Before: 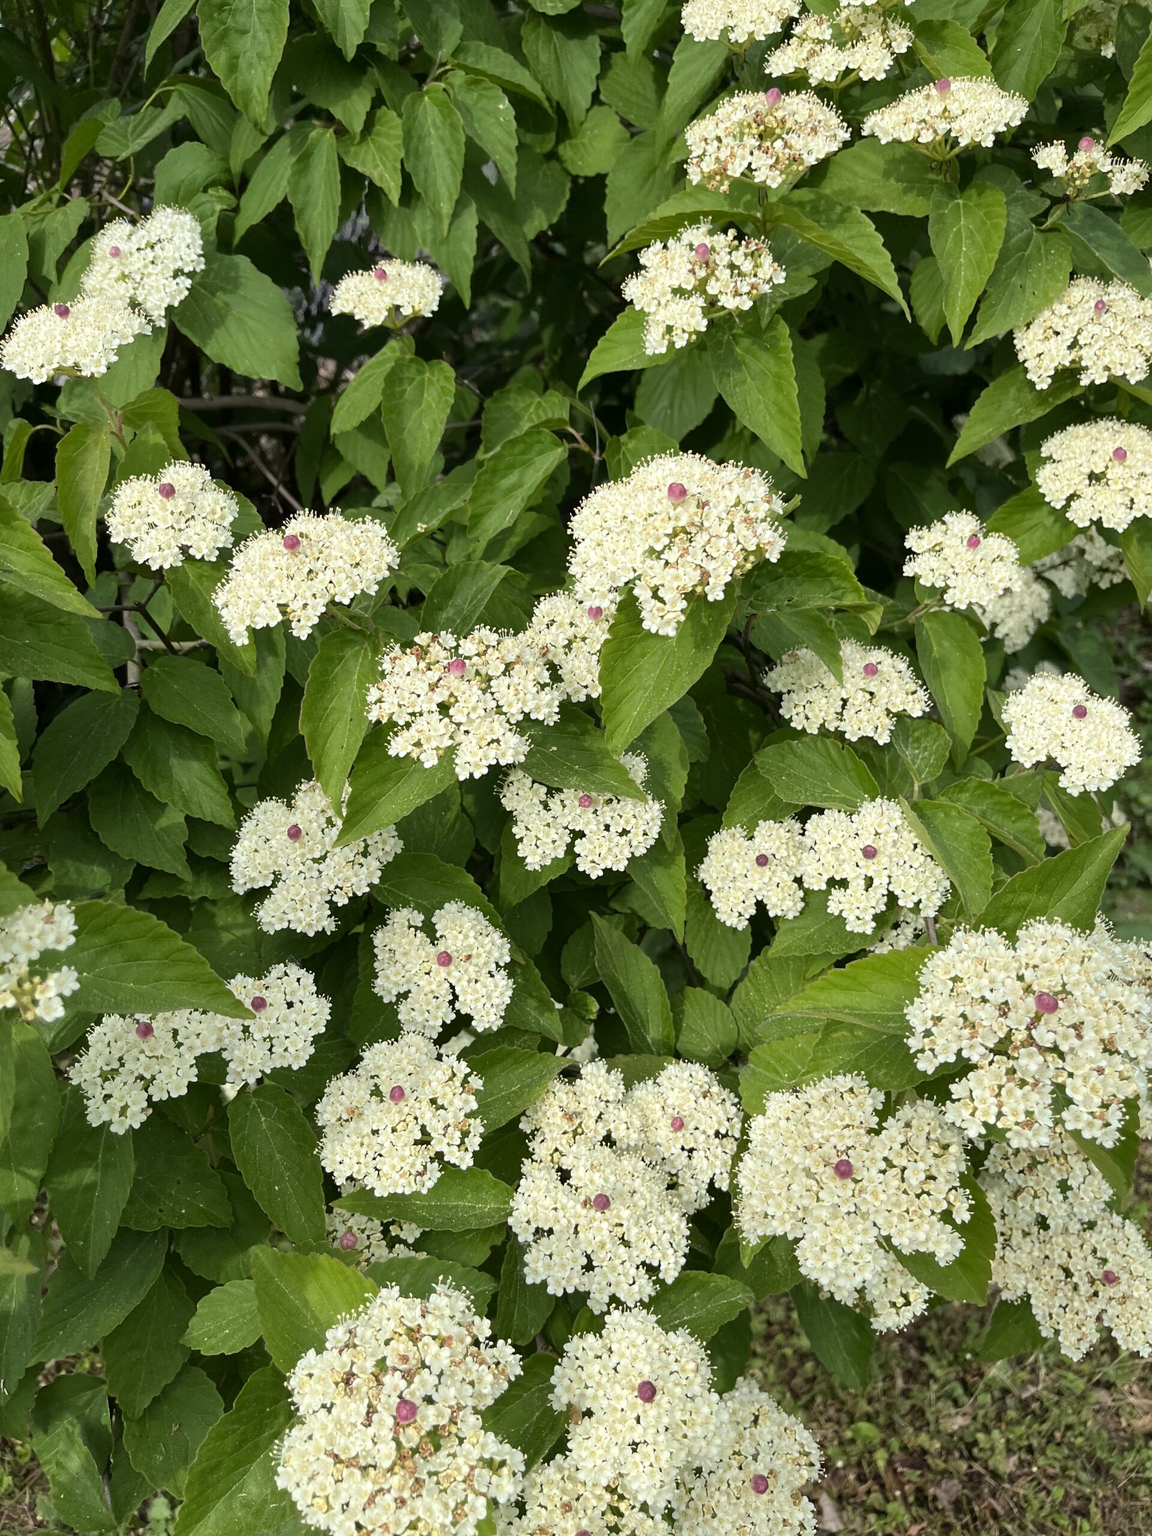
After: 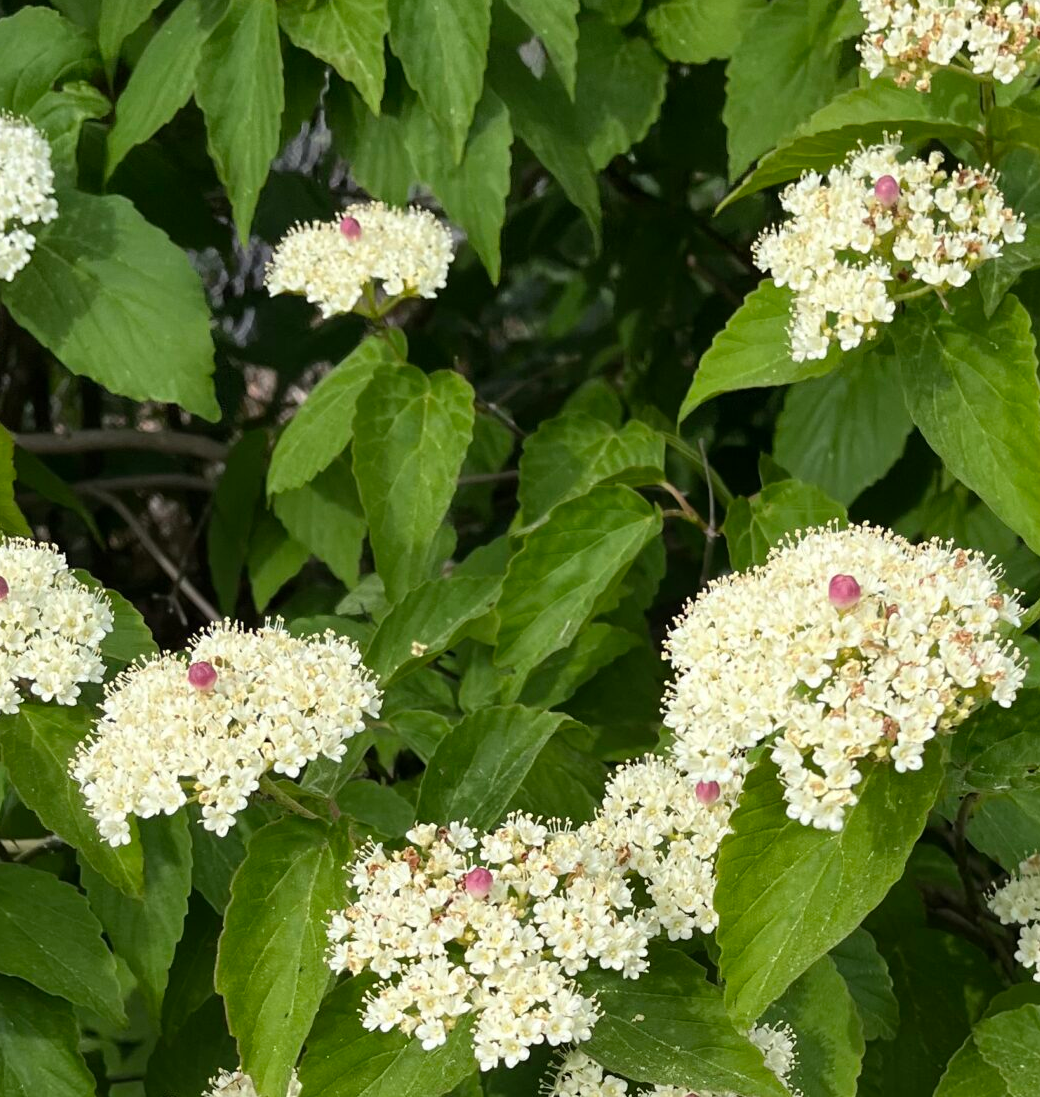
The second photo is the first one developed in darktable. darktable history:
crop: left 14.841%, top 9.023%, right 30.946%, bottom 48.118%
